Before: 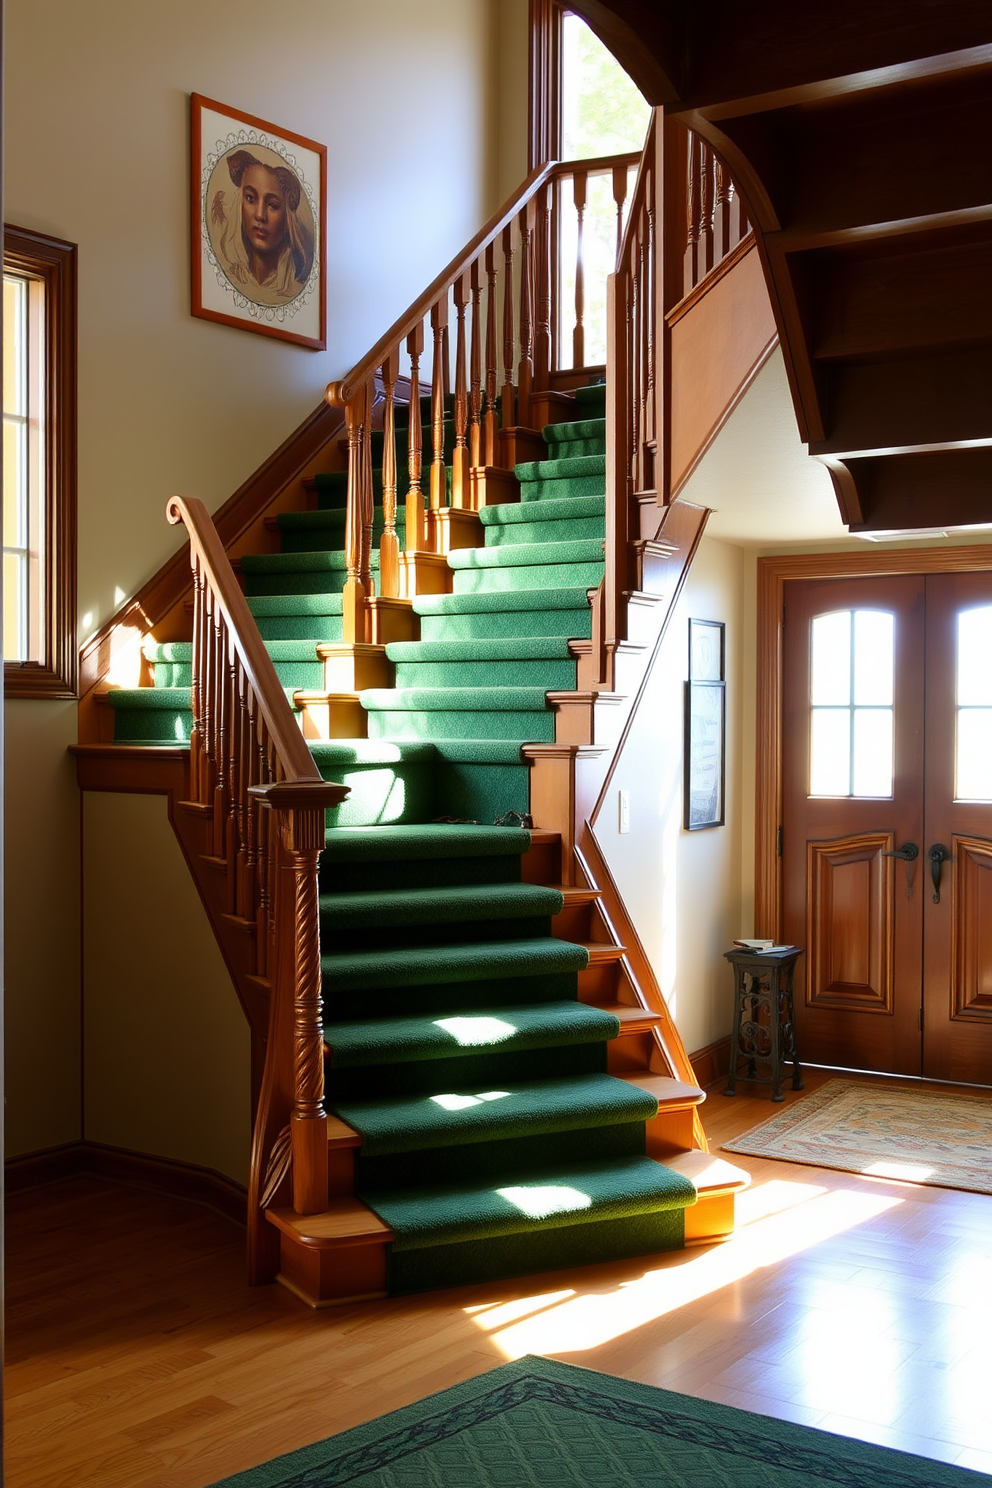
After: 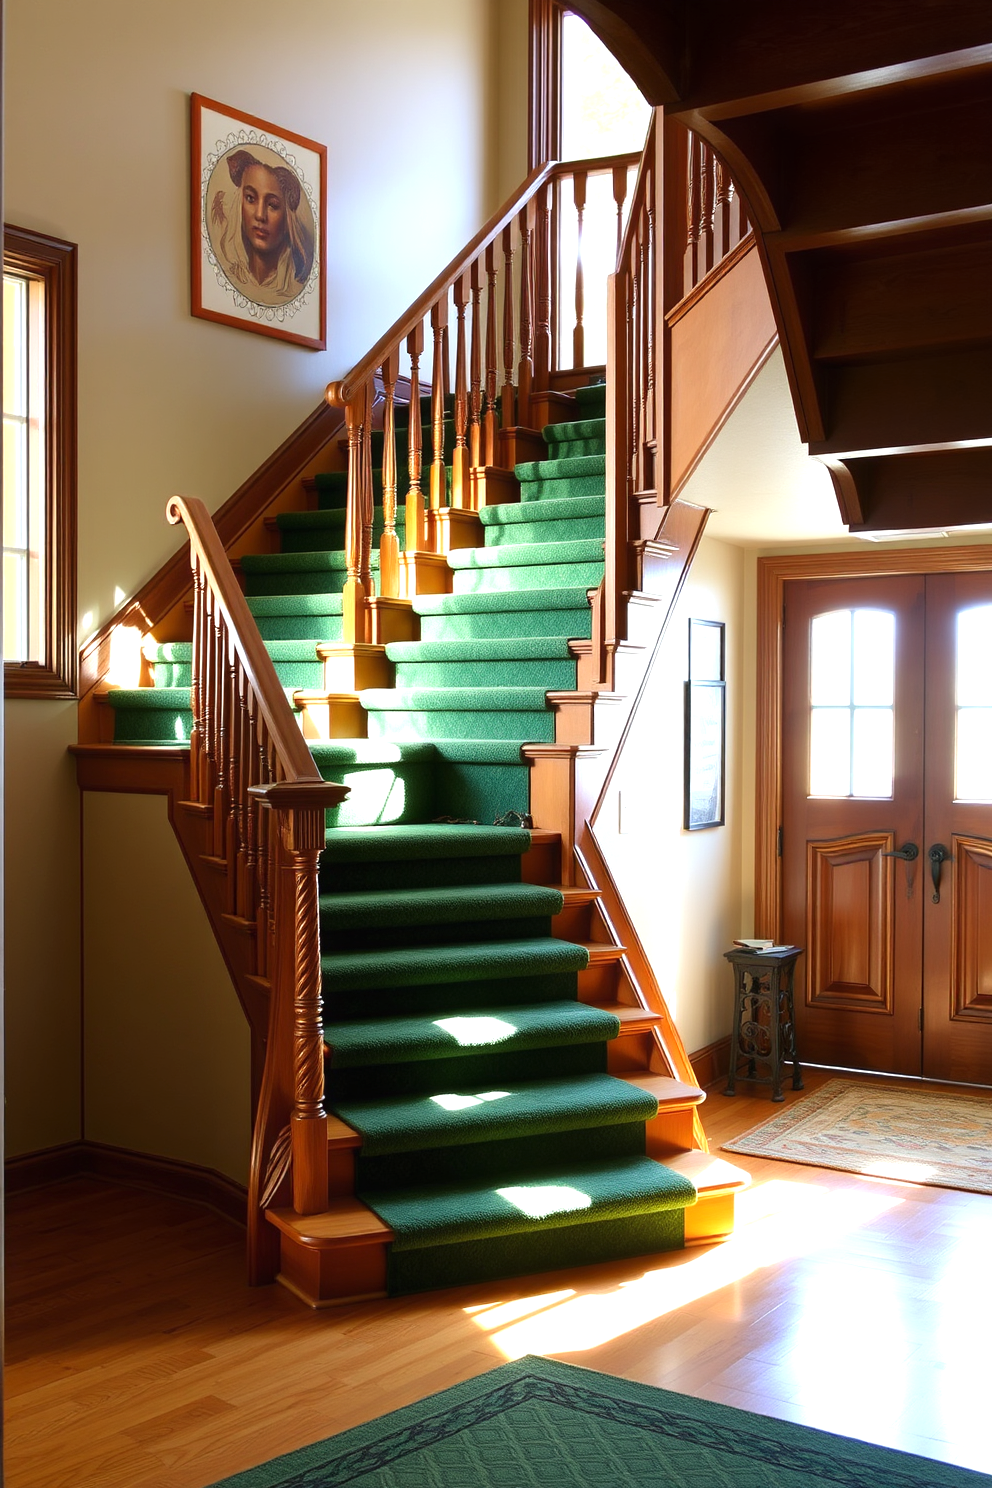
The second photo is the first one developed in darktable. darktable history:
contrast equalizer: y [[0.5, 0.5, 0.472, 0.5, 0.5, 0.5], [0.5 ×6], [0.5 ×6], [0 ×6], [0 ×6]]
exposure: black level correction 0, exposure 0.498 EV, compensate highlight preservation false
